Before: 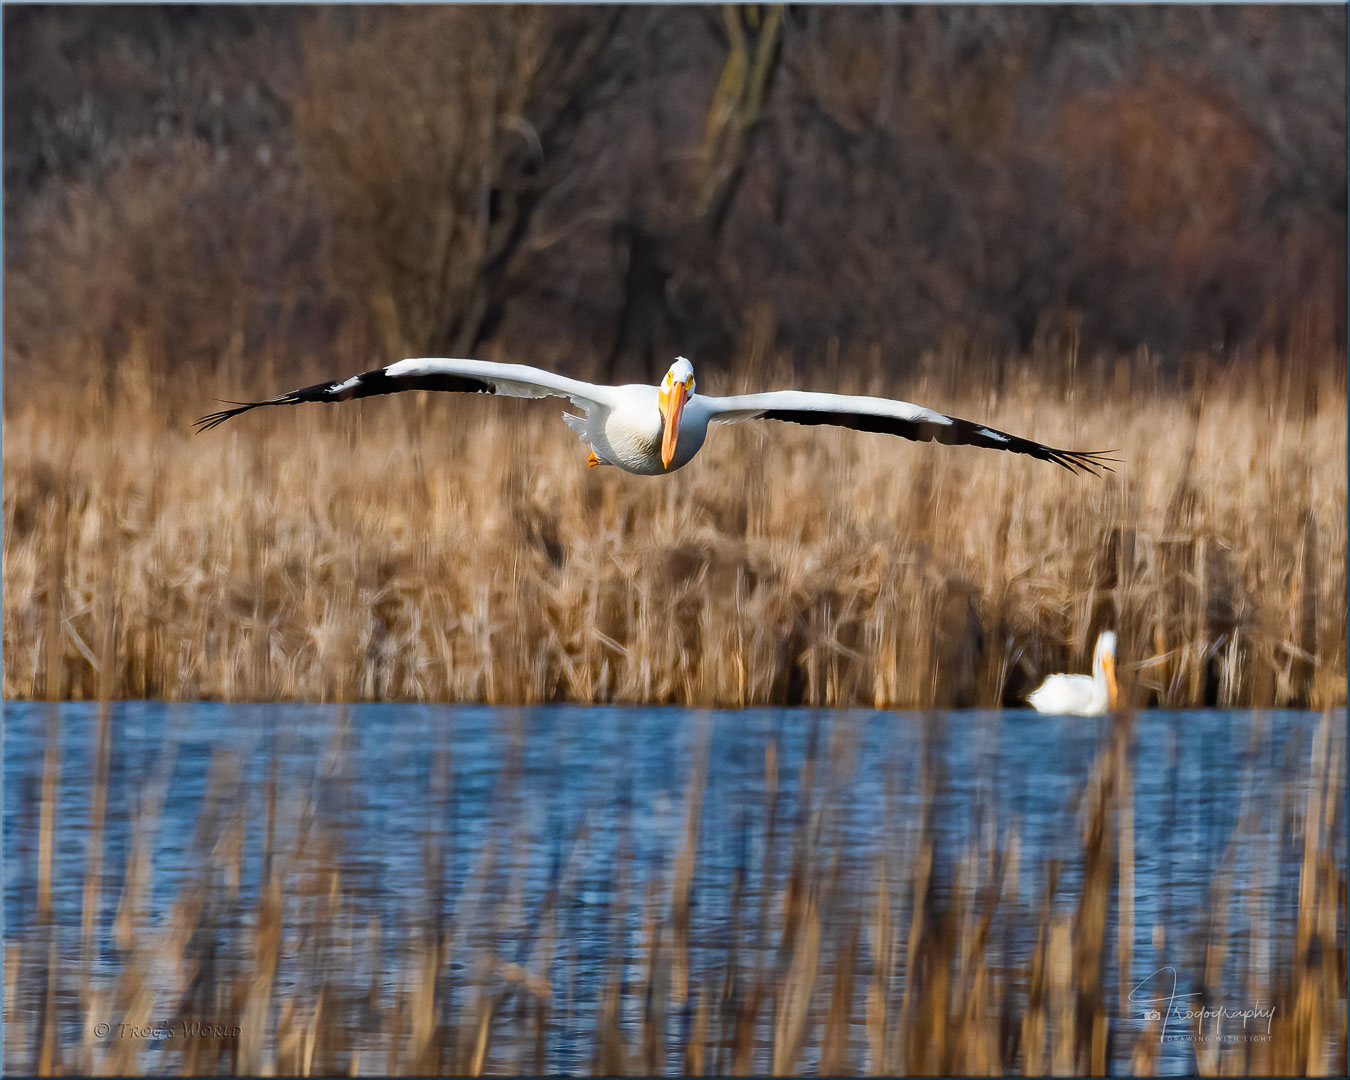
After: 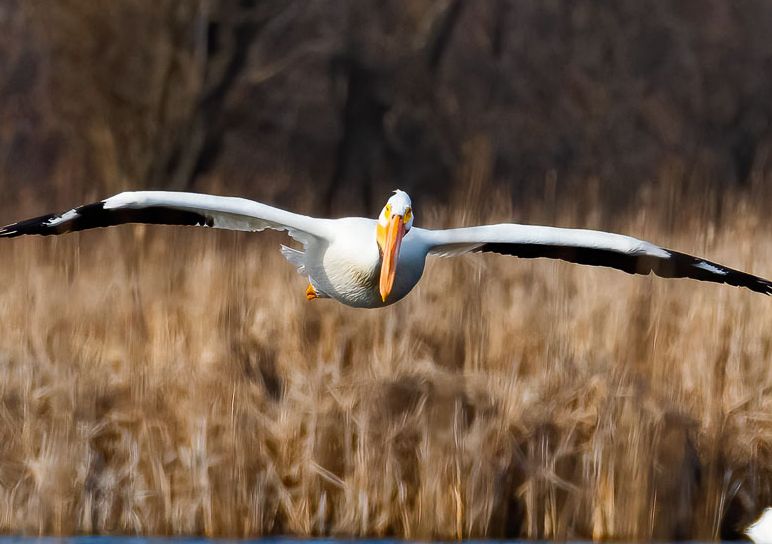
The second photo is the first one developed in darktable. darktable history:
crop: left 20.932%, top 15.471%, right 21.848%, bottom 34.081%
contrast brightness saturation: contrast 0.03, brightness -0.04
